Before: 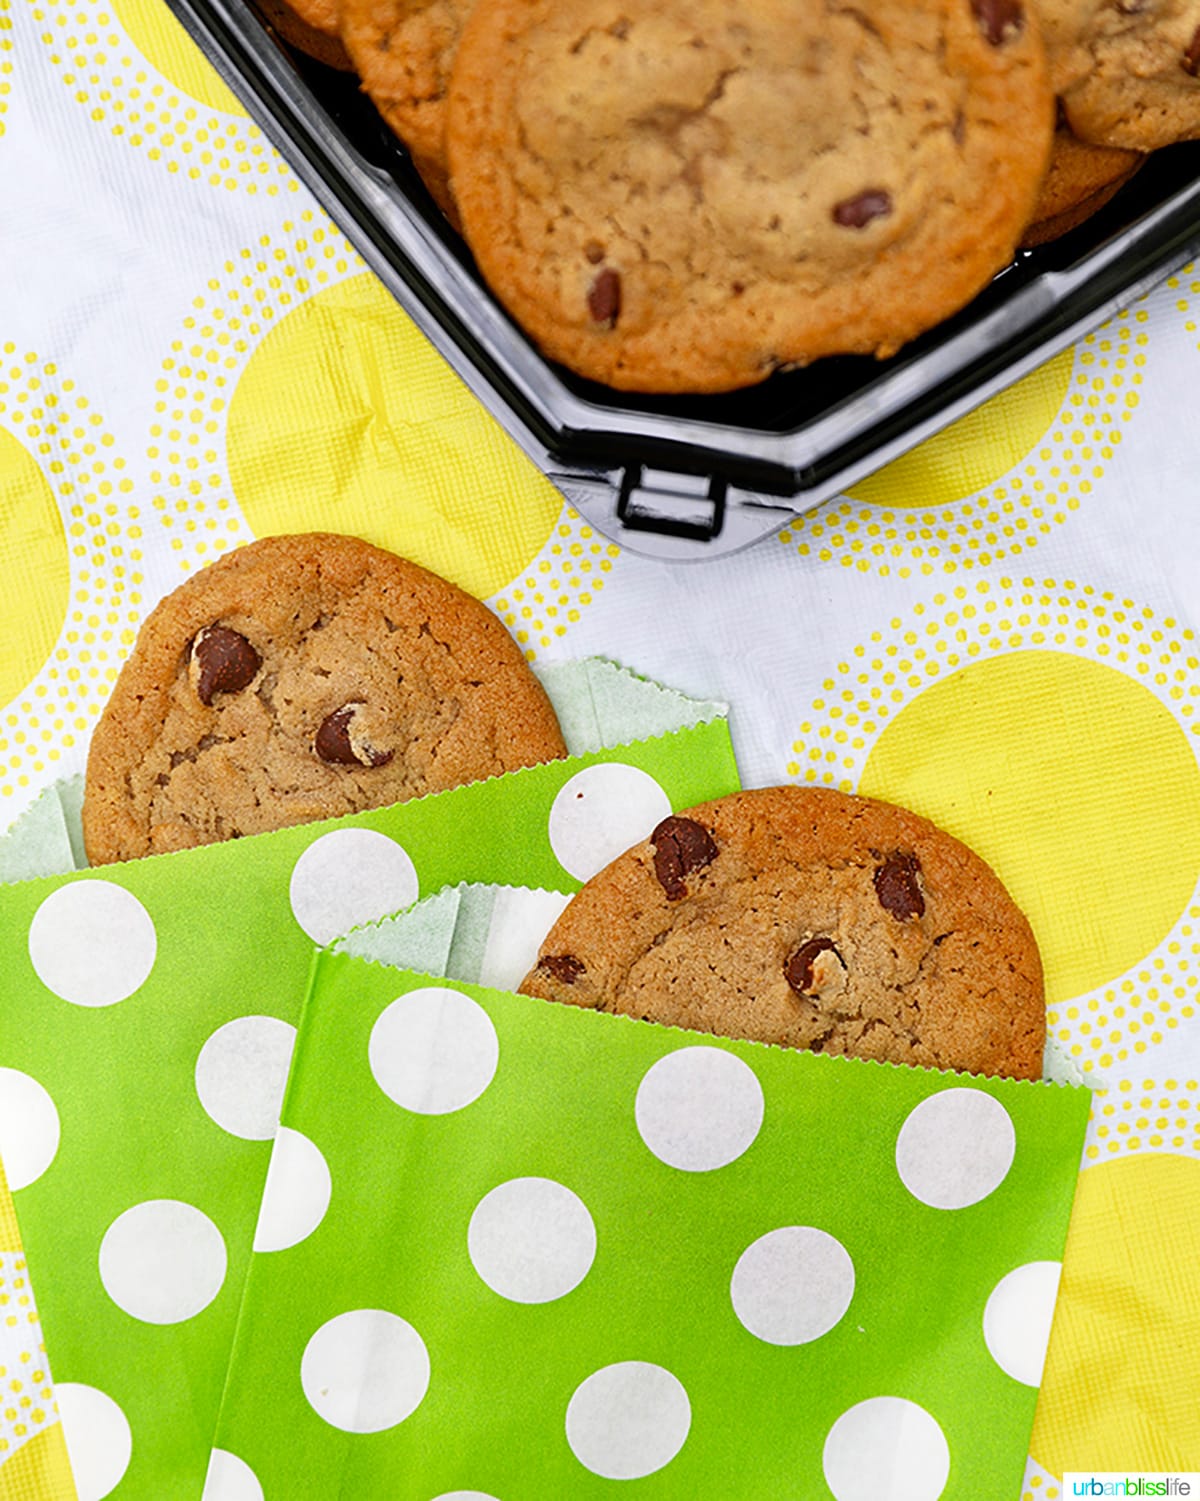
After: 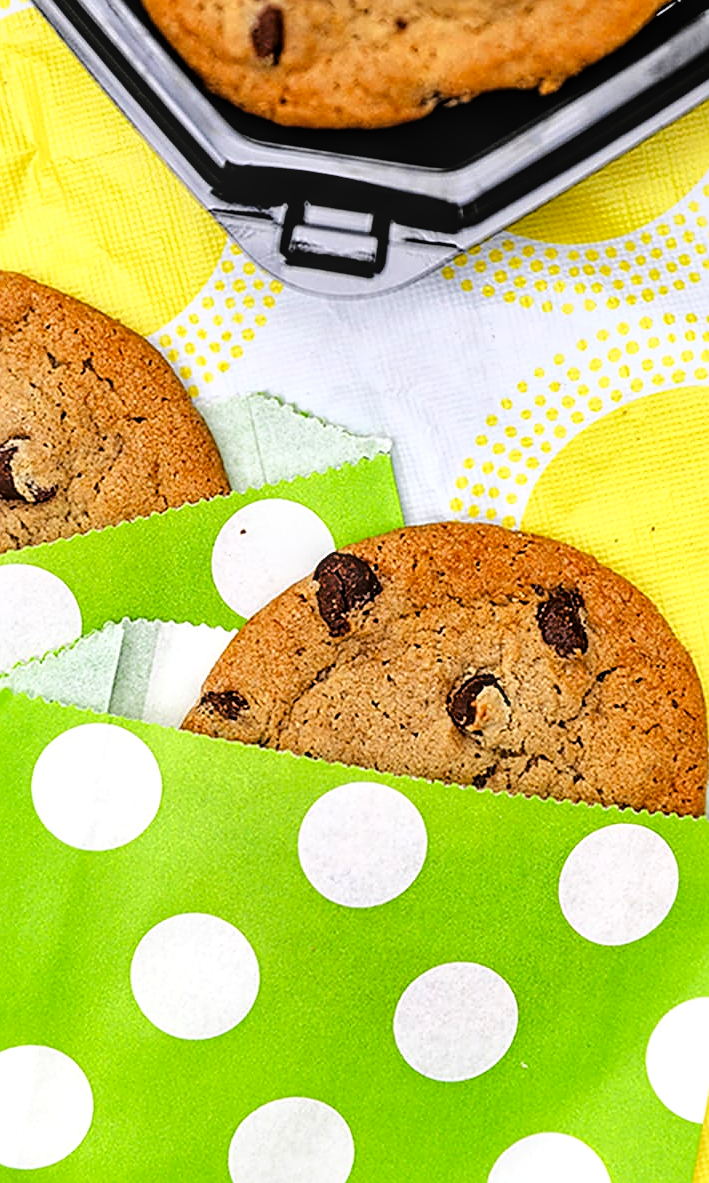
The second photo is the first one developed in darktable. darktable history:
local contrast: on, module defaults
crop and rotate: left 28.16%, top 17.646%, right 12.711%, bottom 3.518%
tone curve: curves: ch0 [(0, 0) (0.003, 0) (0.011, 0.001) (0.025, 0.001) (0.044, 0.003) (0.069, 0.009) (0.1, 0.018) (0.136, 0.032) (0.177, 0.074) (0.224, 0.13) (0.277, 0.218) (0.335, 0.321) (0.399, 0.425) (0.468, 0.523) (0.543, 0.617) (0.623, 0.708) (0.709, 0.789) (0.801, 0.873) (0.898, 0.967) (1, 1)], color space Lab, linked channels, preserve colors none
sharpen: on, module defaults
